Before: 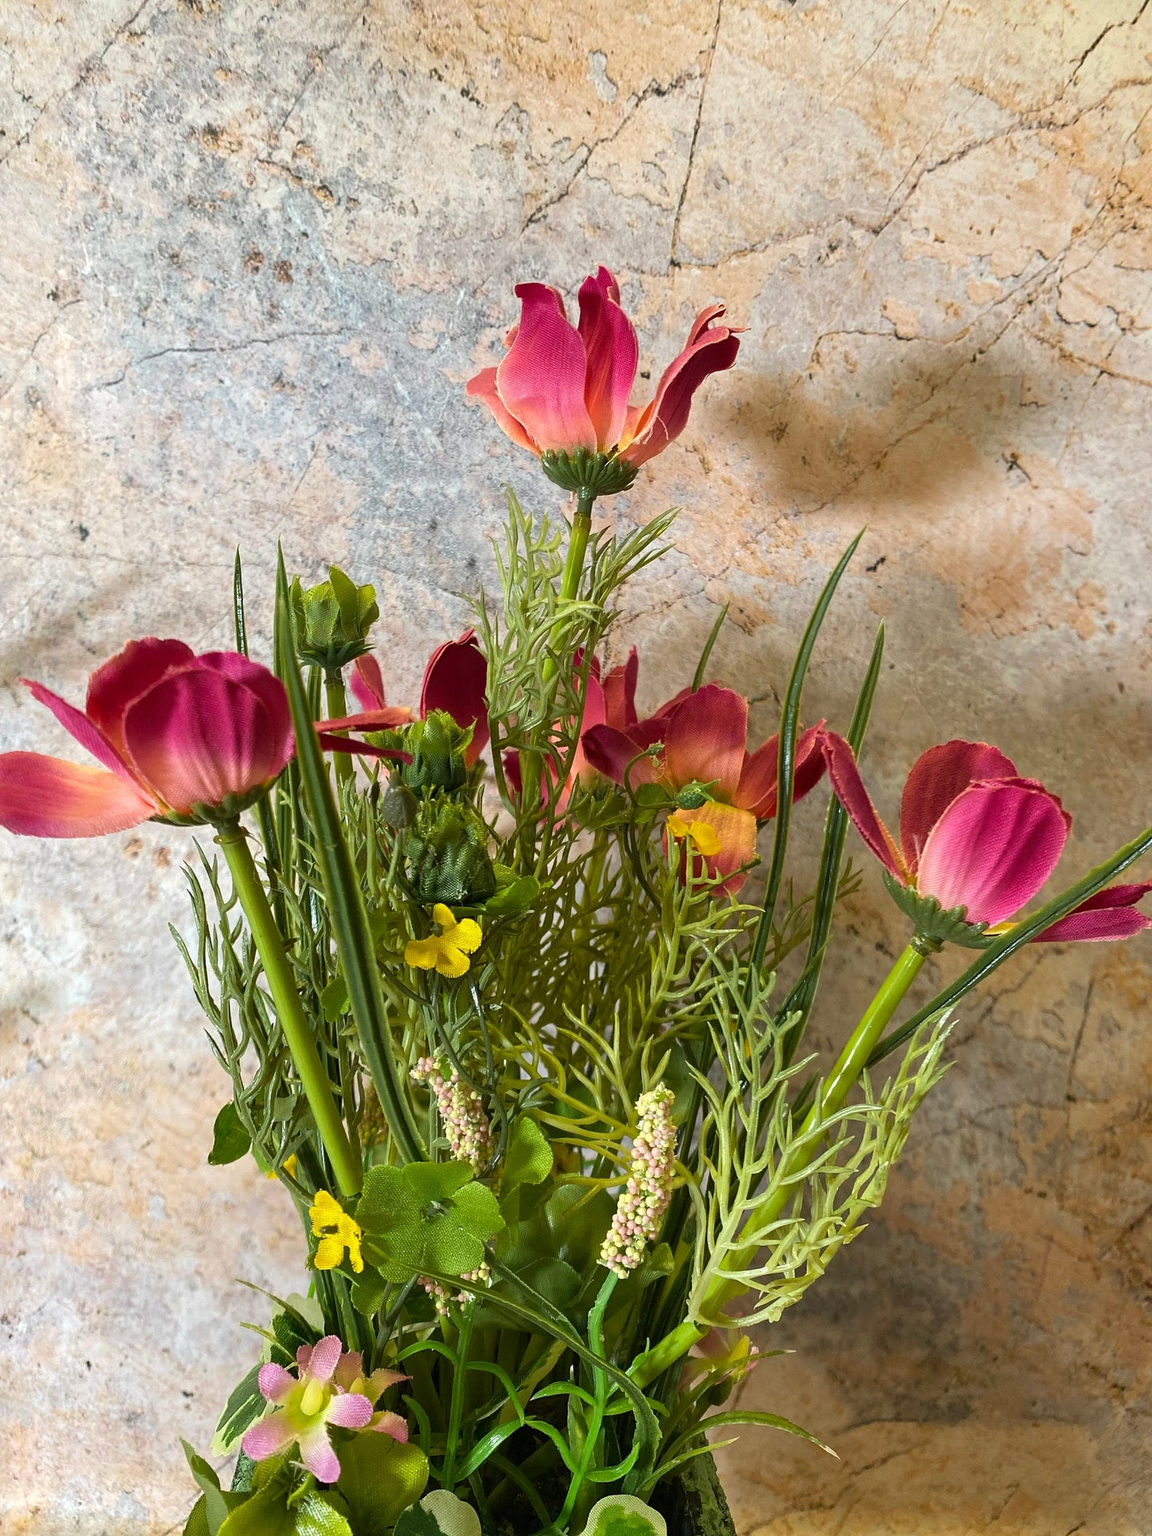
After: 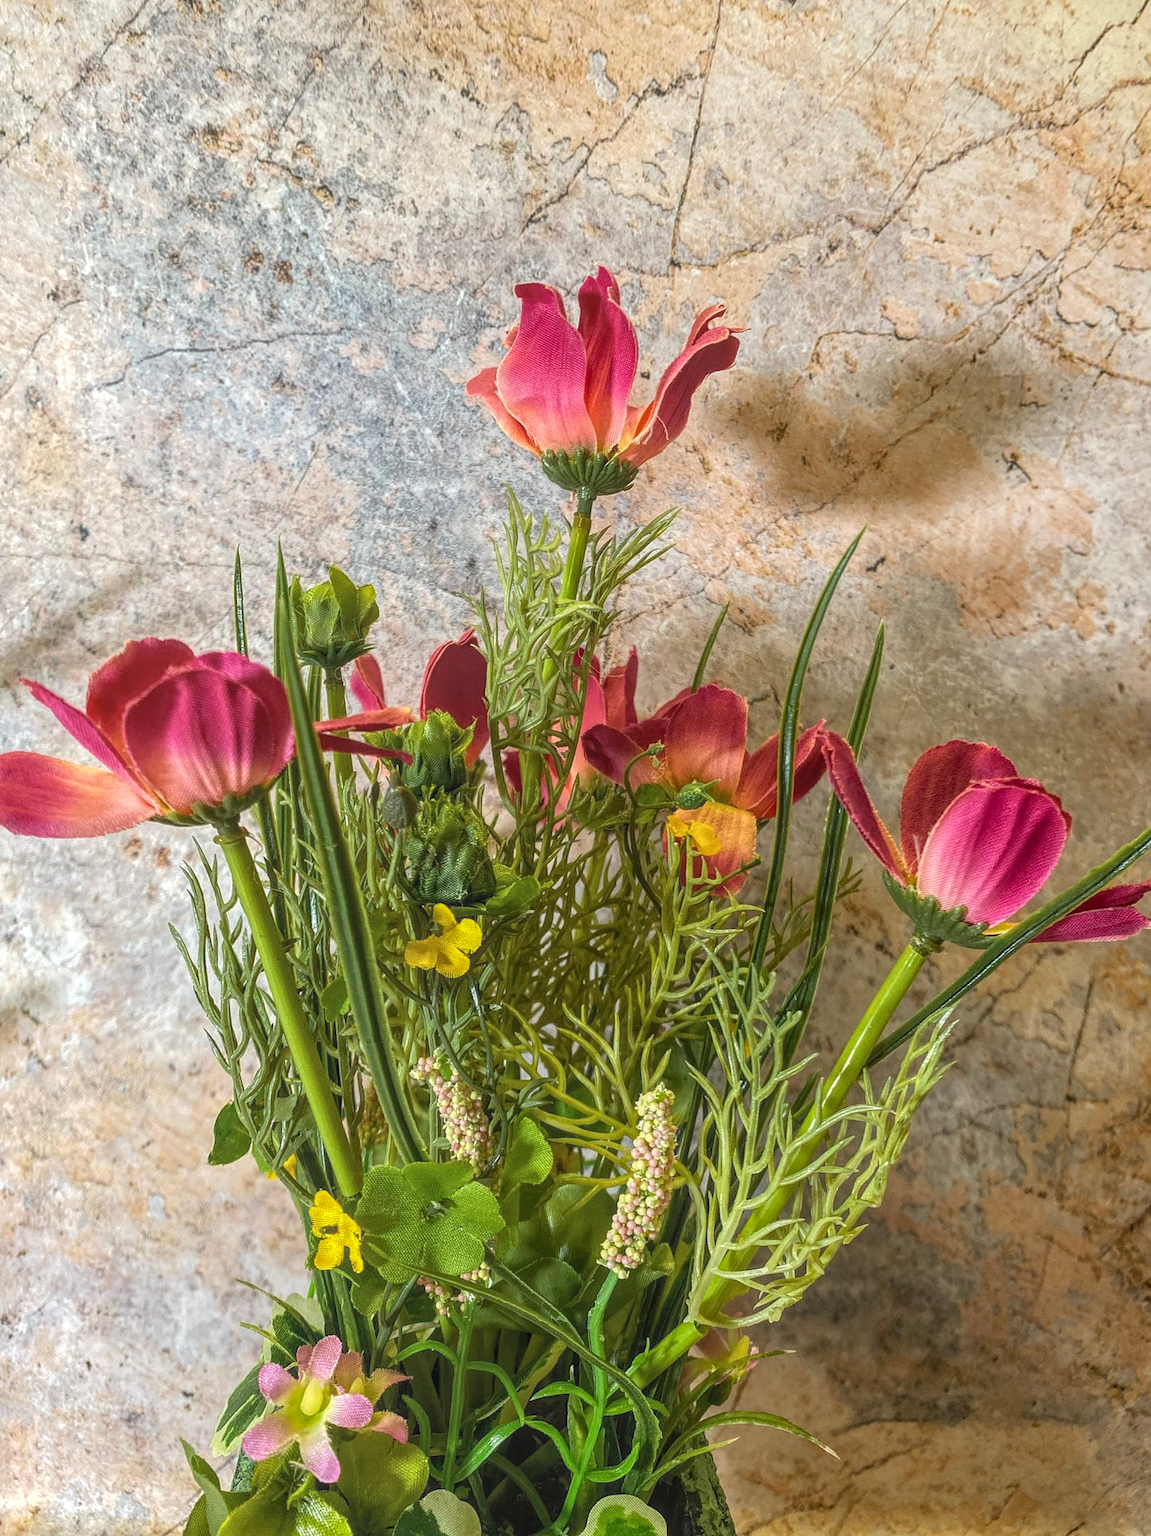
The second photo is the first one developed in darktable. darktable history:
tone equalizer: on, module defaults
local contrast: highlights 66%, shadows 33%, detail 166%, midtone range 0.2
